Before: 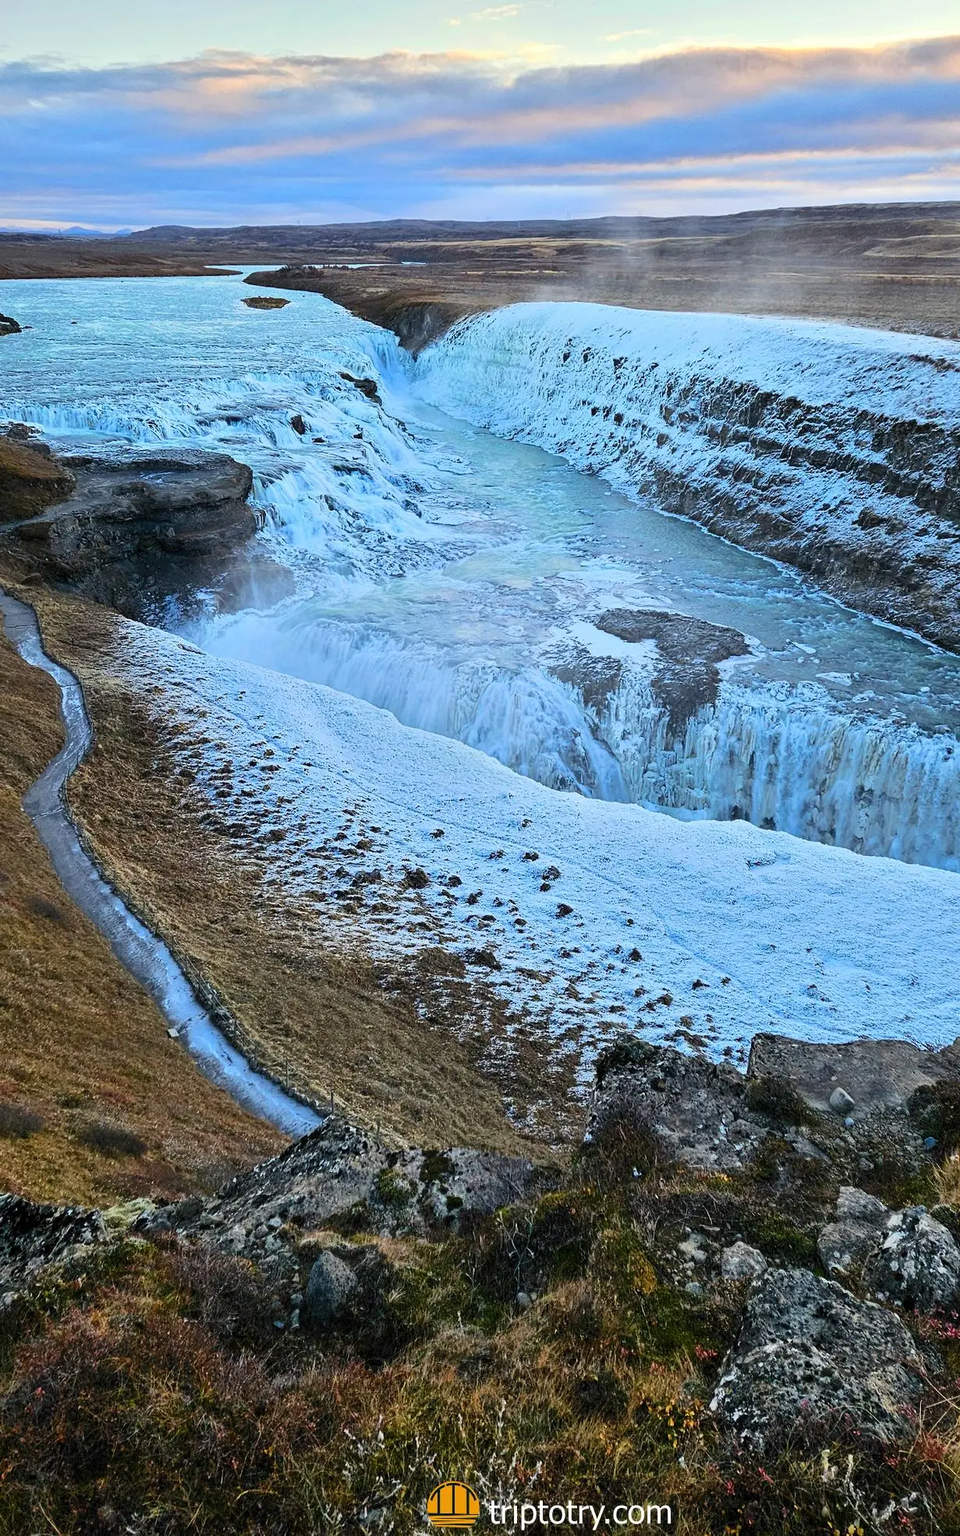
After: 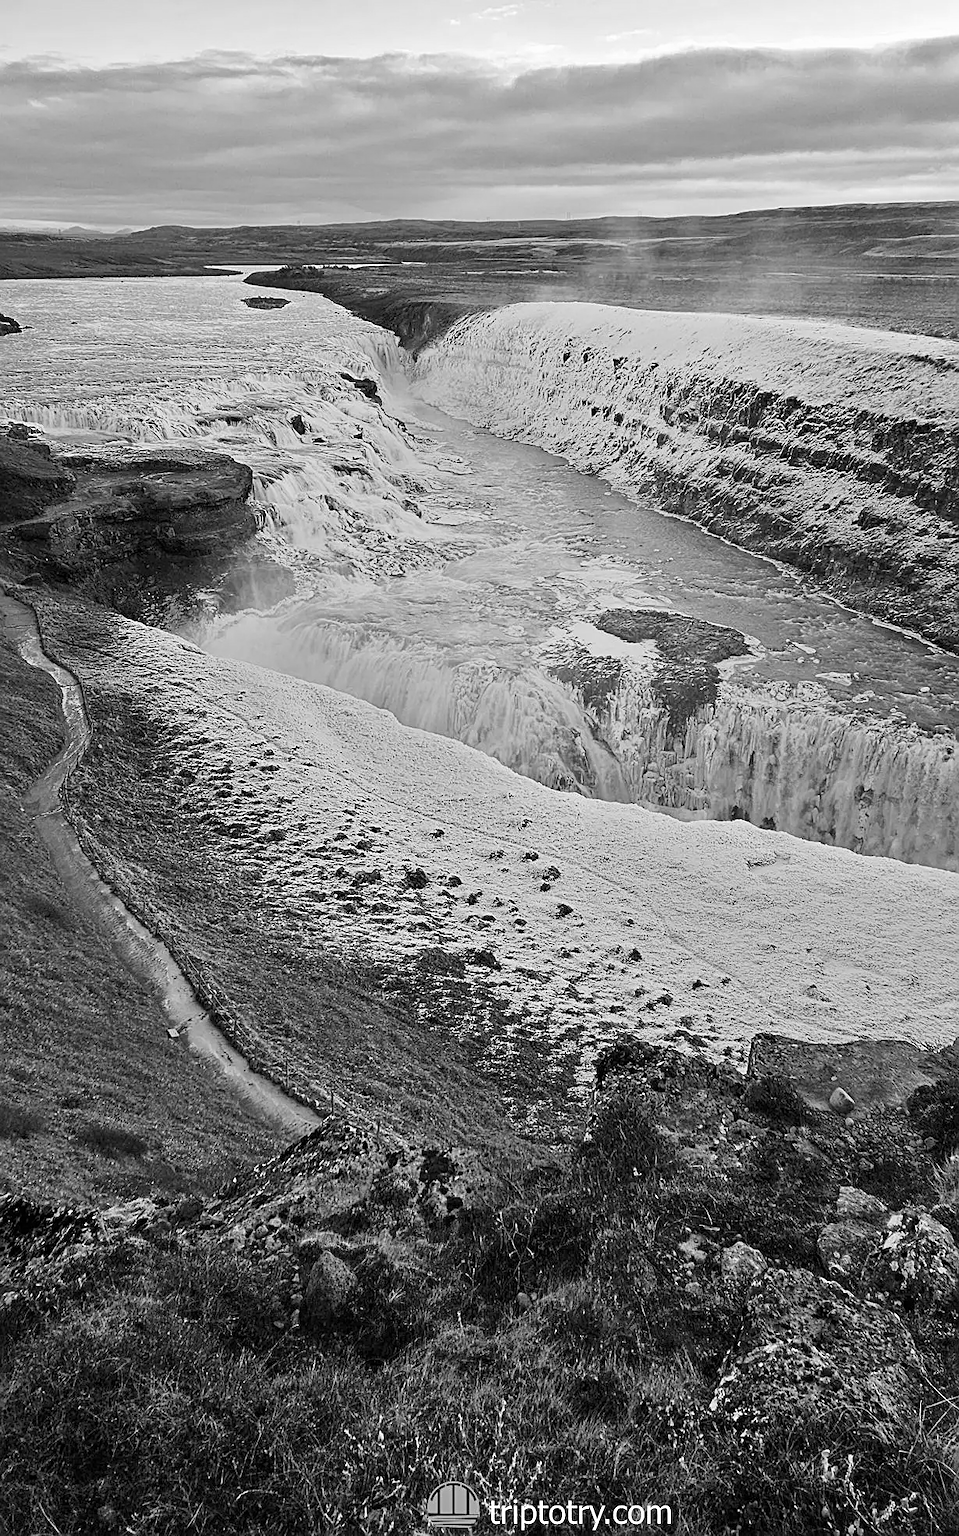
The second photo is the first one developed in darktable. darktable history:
monochrome: a -4.13, b 5.16, size 1
sharpen: on, module defaults
